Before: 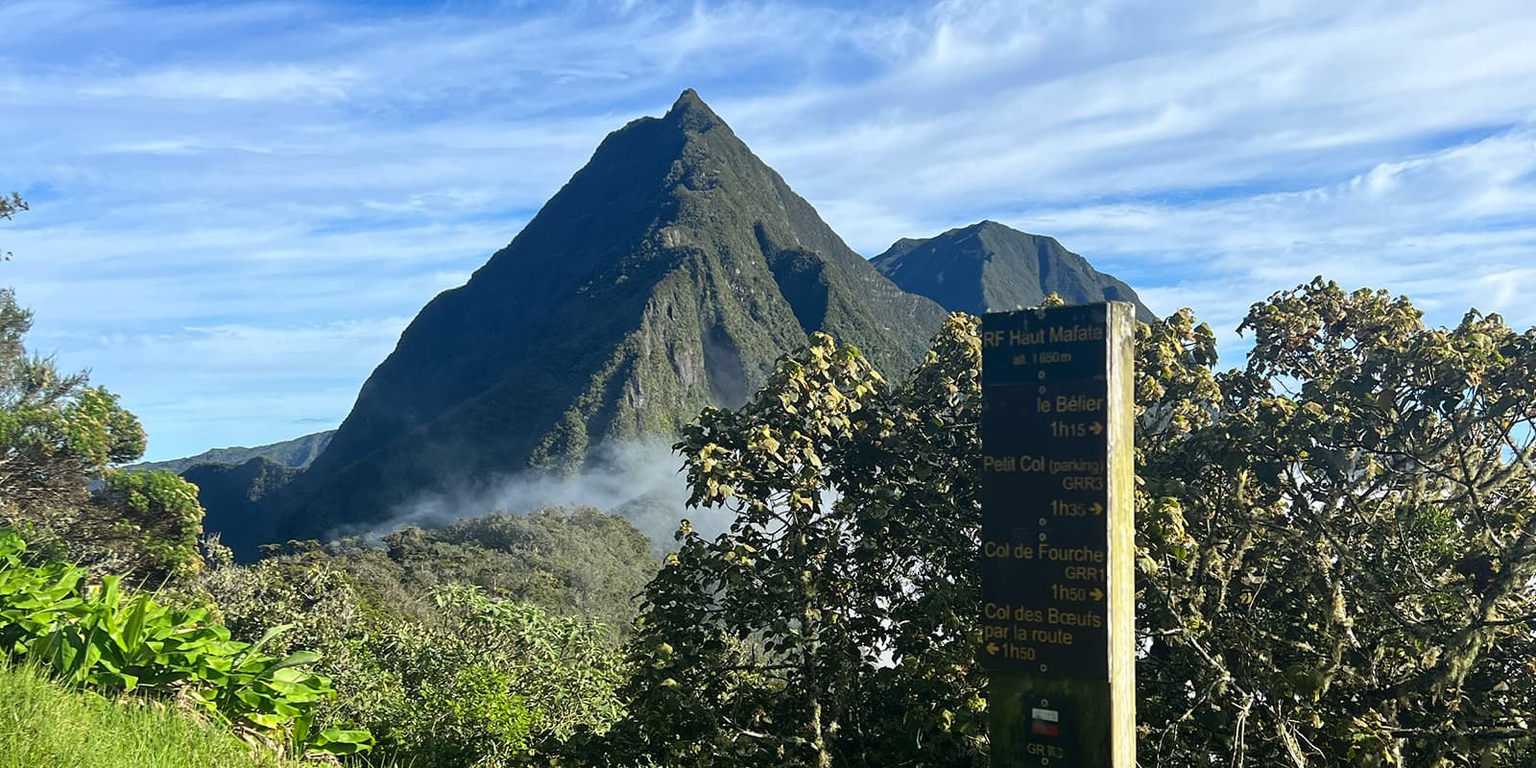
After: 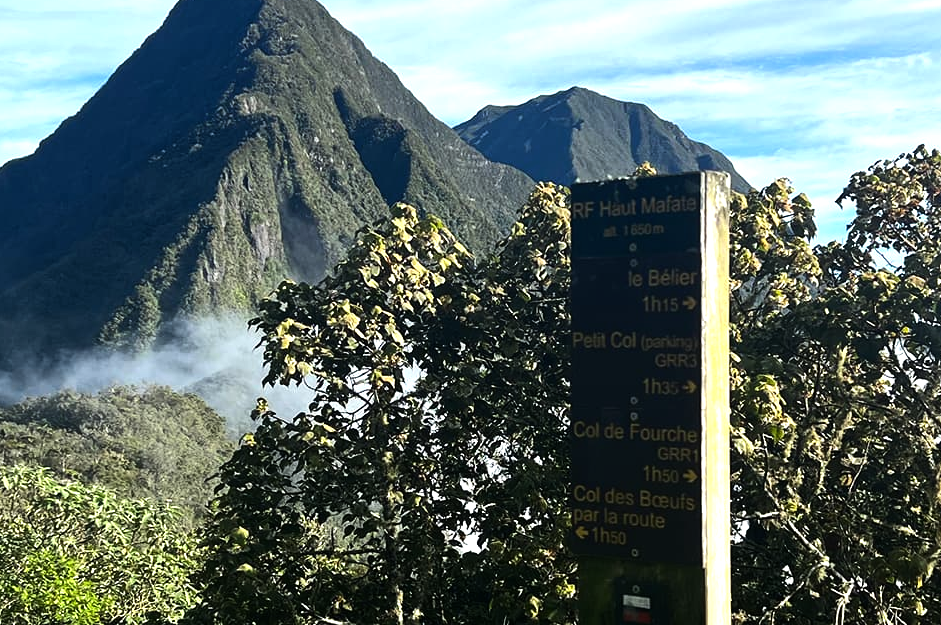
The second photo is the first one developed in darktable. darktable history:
crop and rotate: left 28.345%, top 17.937%, right 12.794%, bottom 3.921%
tone equalizer: -8 EV -0.748 EV, -7 EV -0.717 EV, -6 EV -0.606 EV, -5 EV -0.383 EV, -3 EV 0.402 EV, -2 EV 0.6 EV, -1 EV 0.693 EV, +0 EV 0.742 EV, edges refinement/feathering 500, mask exposure compensation -1.57 EV, preserve details no
